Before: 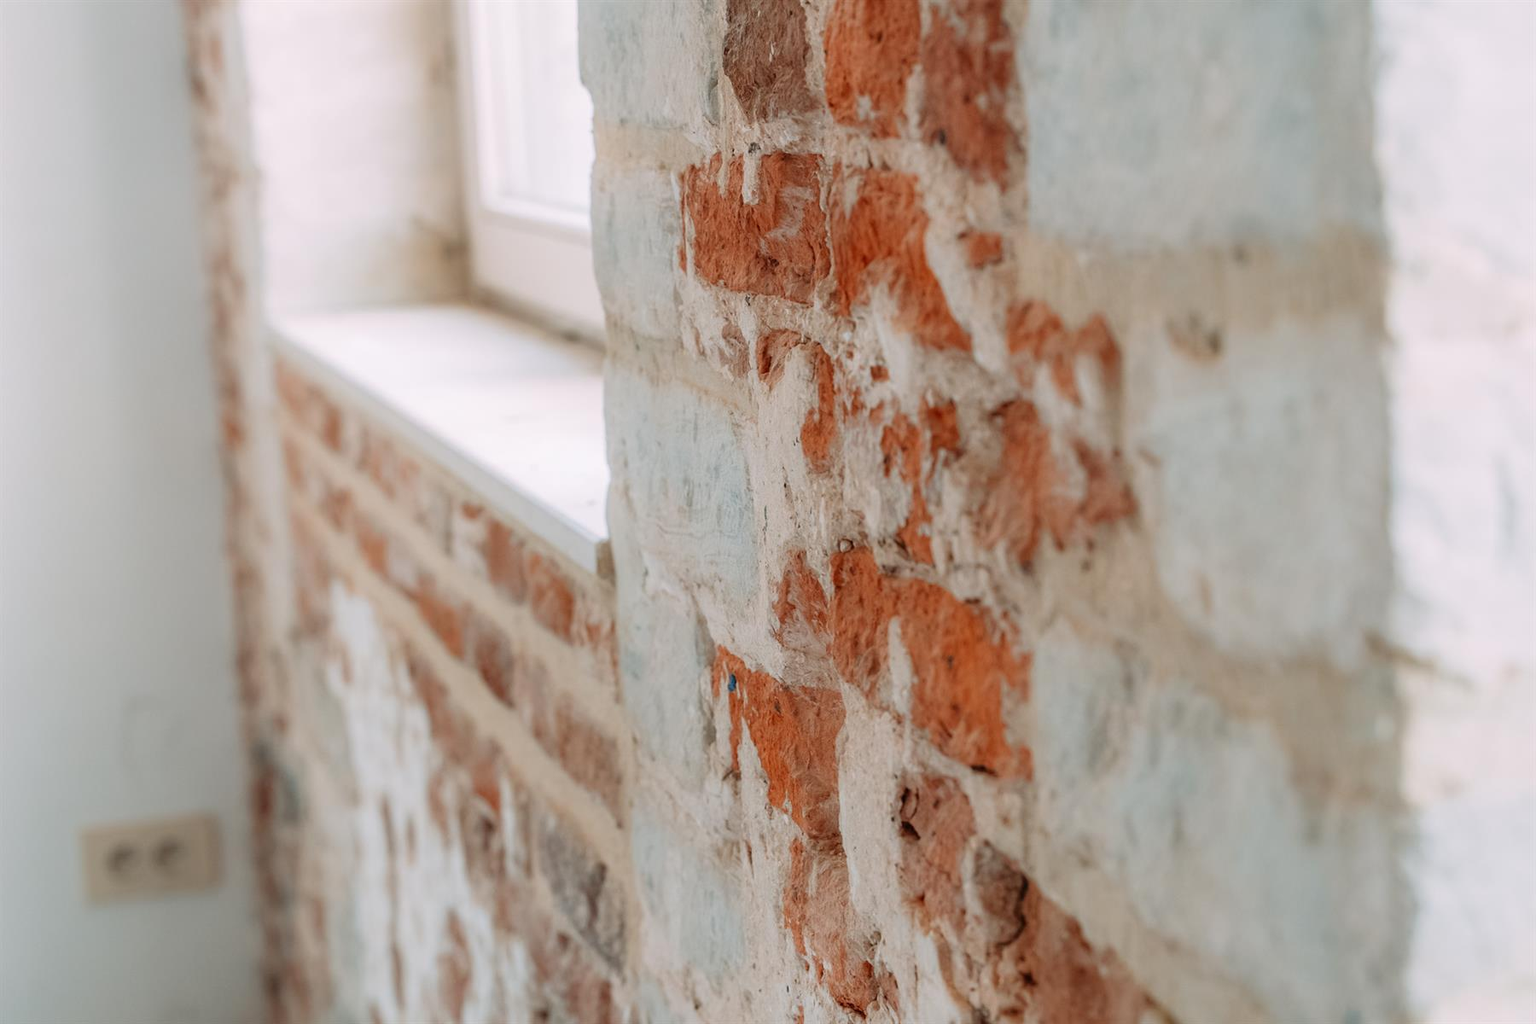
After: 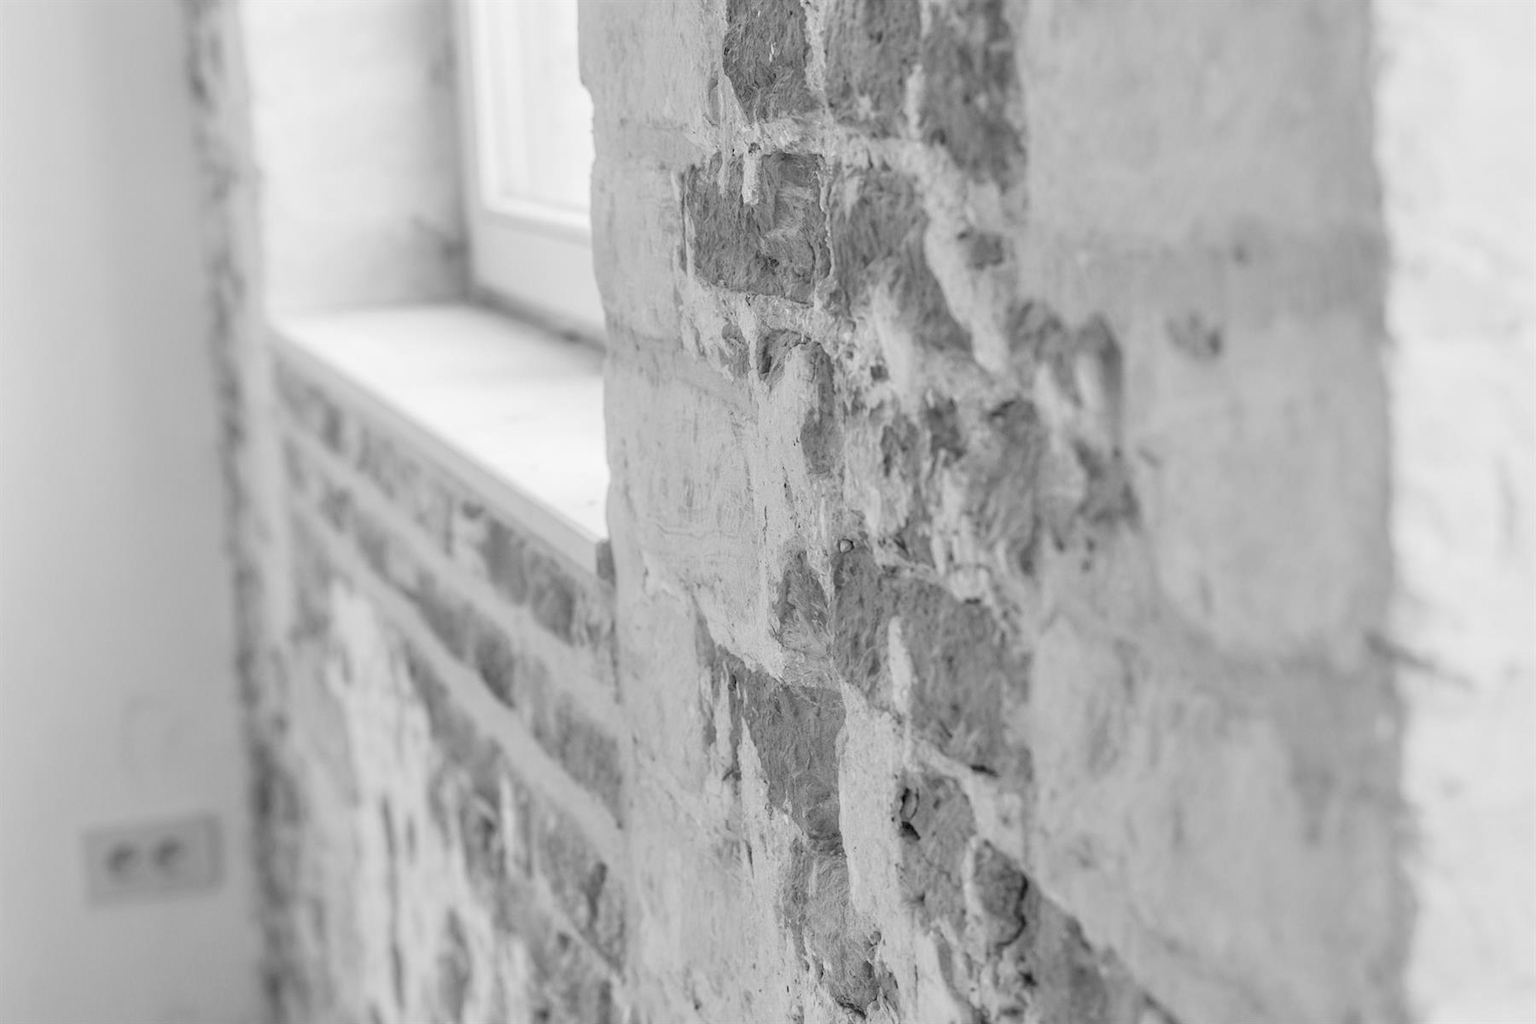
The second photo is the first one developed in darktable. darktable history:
monochrome: on, module defaults
tone equalizer: -7 EV 0.15 EV, -6 EV 0.6 EV, -5 EV 1.15 EV, -4 EV 1.33 EV, -3 EV 1.15 EV, -2 EV 0.6 EV, -1 EV 0.15 EV, mask exposure compensation -0.5 EV
